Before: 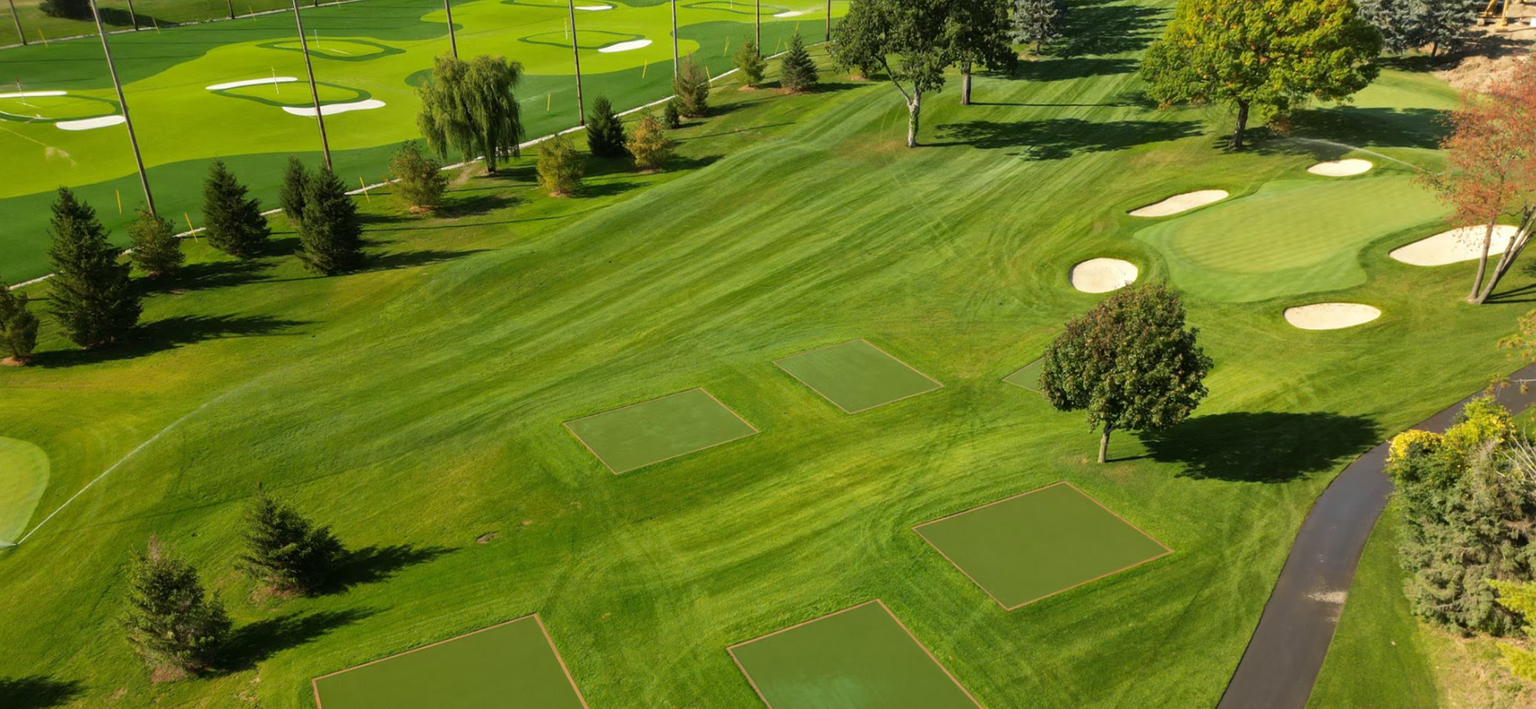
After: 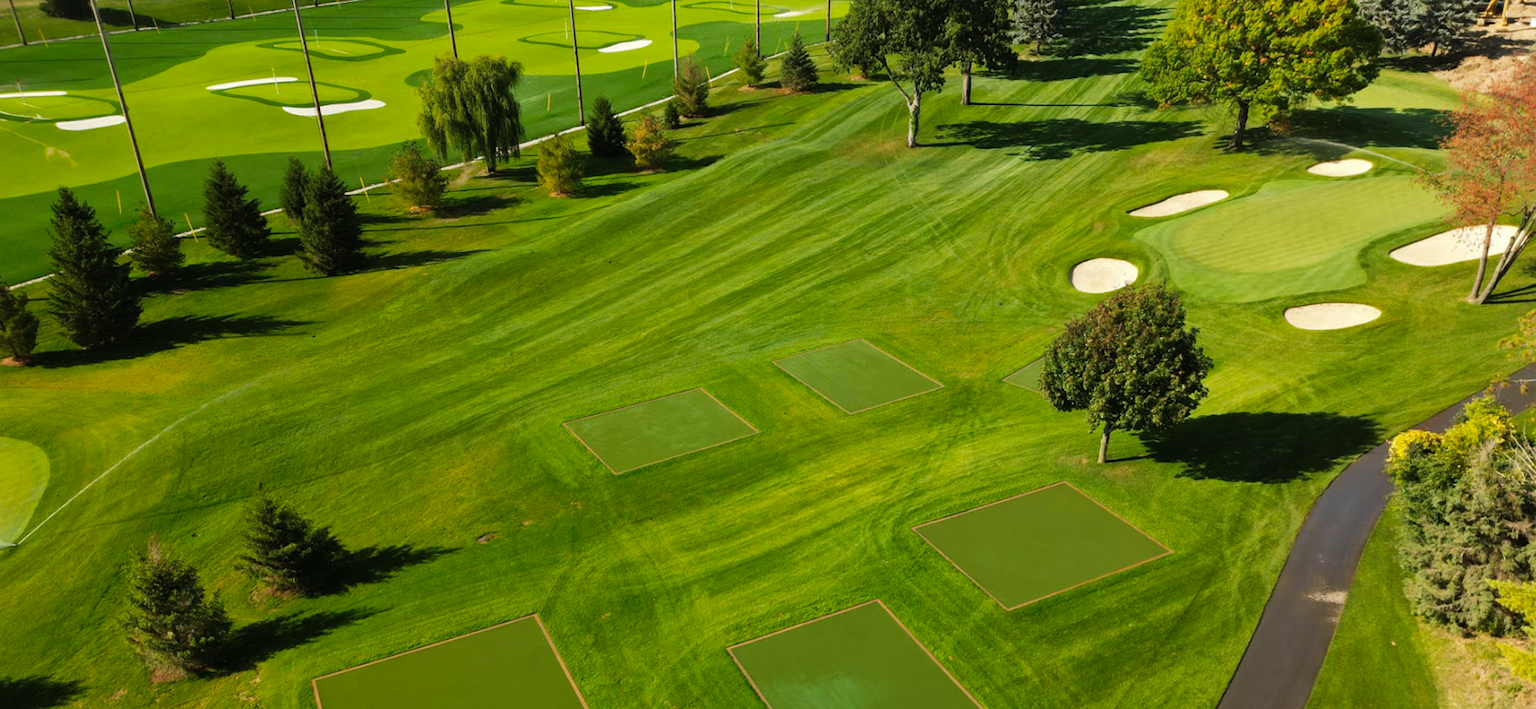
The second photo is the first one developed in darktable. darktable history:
tone curve: curves: ch0 [(0, 0) (0.003, 0.002) (0.011, 0.009) (0.025, 0.019) (0.044, 0.031) (0.069, 0.044) (0.1, 0.061) (0.136, 0.087) (0.177, 0.127) (0.224, 0.172) (0.277, 0.226) (0.335, 0.295) (0.399, 0.367) (0.468, 0.445) (0.543, 0.536) (0.623, 0.626) (0.709, 0.717) (0.801, 0.806) (0.898, 0.889) (1, 1)], preserve colors none
